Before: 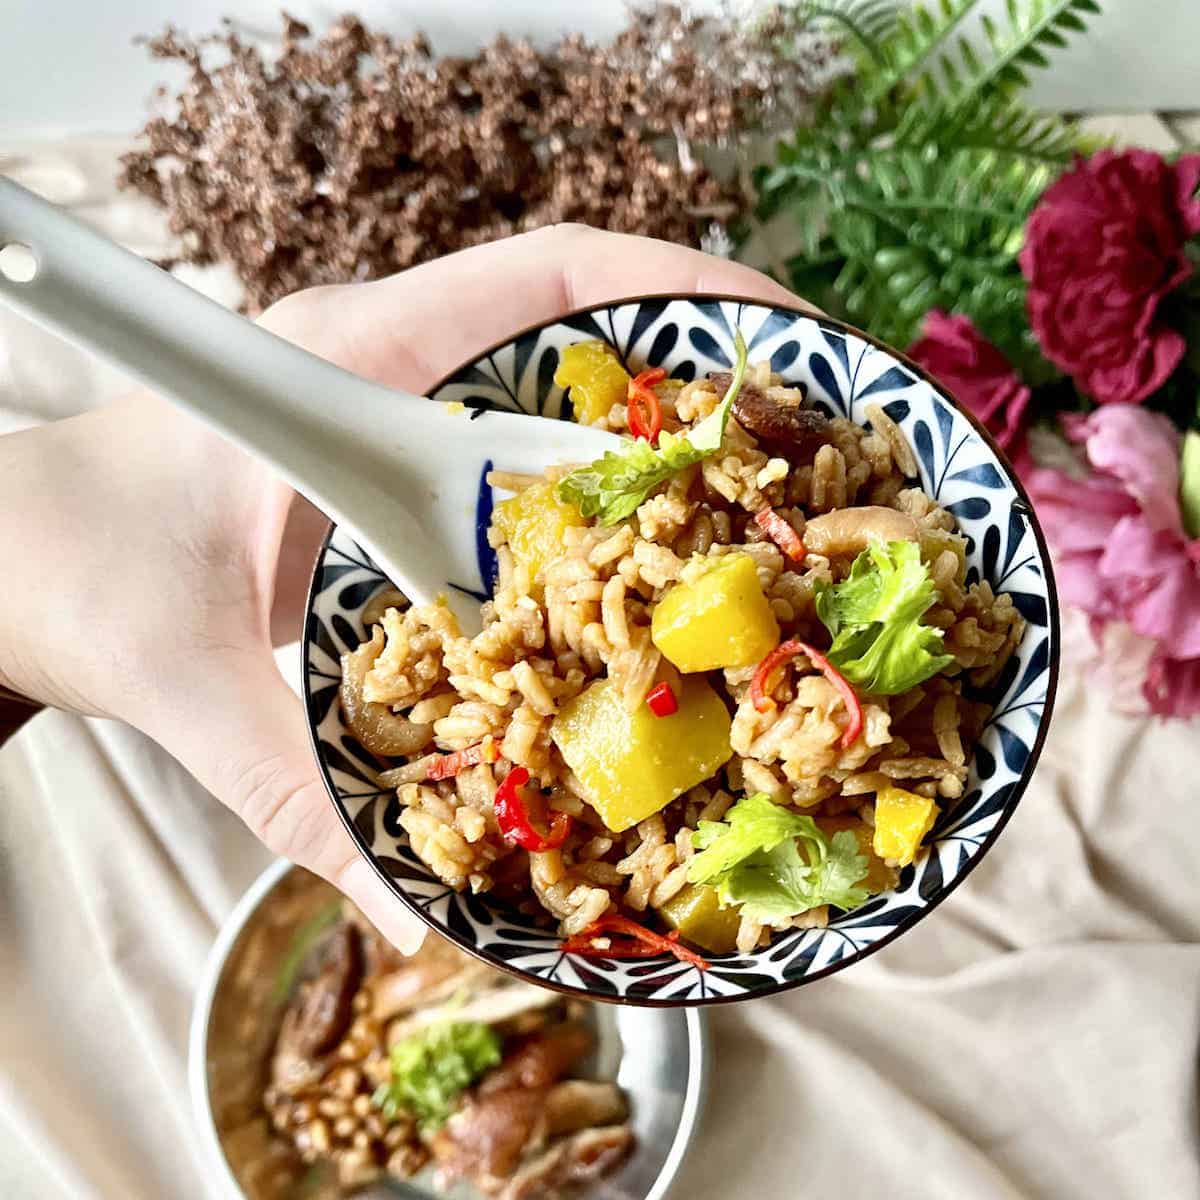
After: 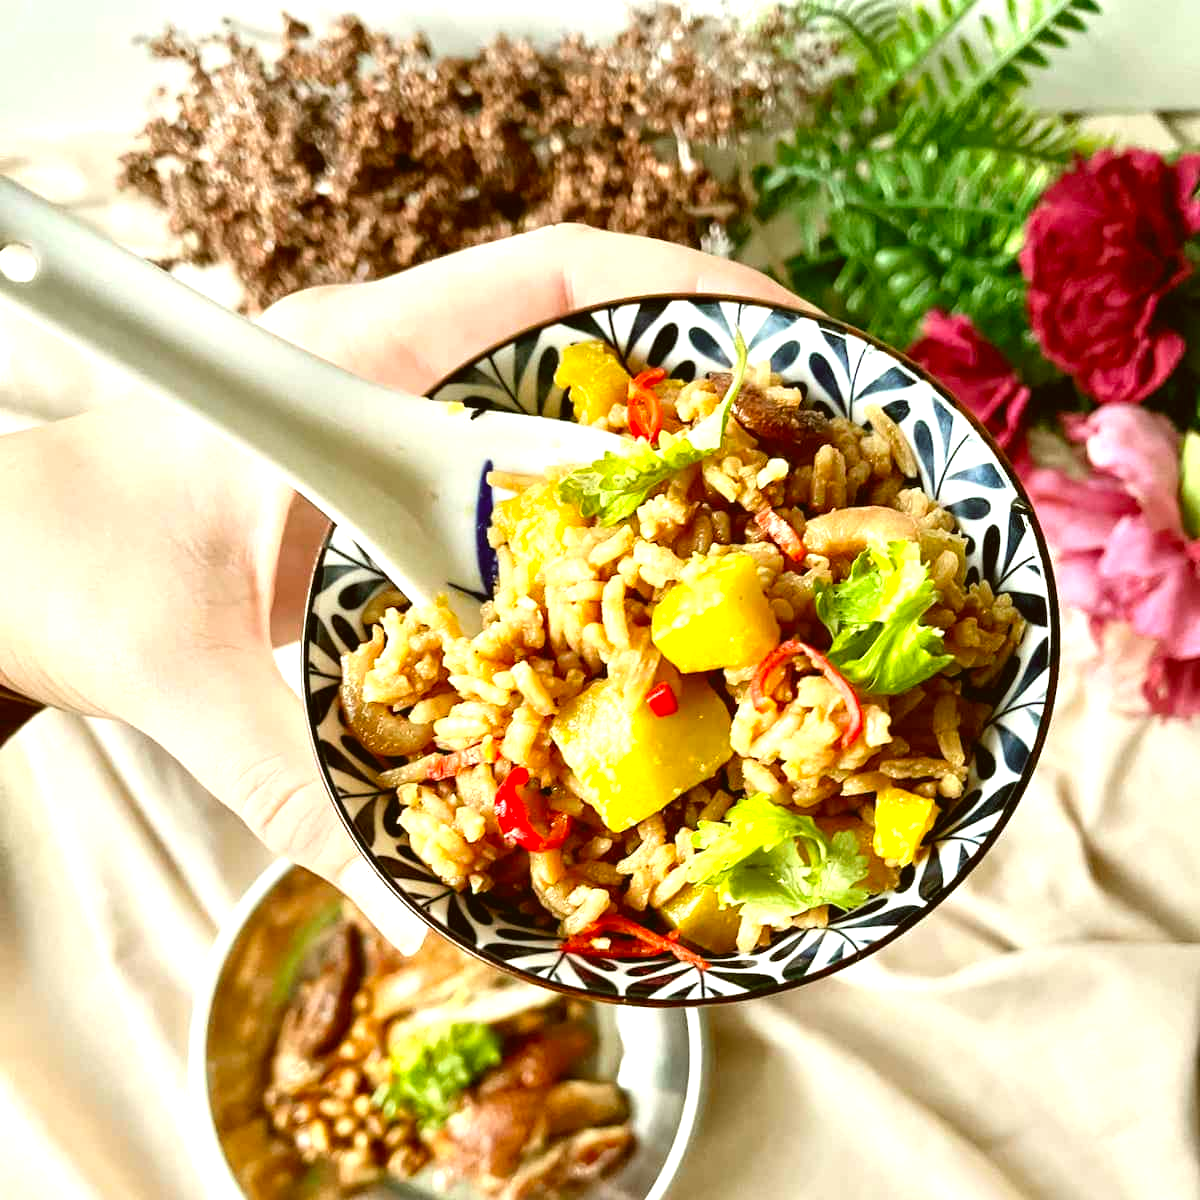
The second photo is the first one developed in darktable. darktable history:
color correction: highlights a* -1.43, highlights b* 10.12, shadows a* 0.395, shadows b* 19.35
exposure: black level correction -0.002, exposure 0.54 EV, compensate highlight preservation false
